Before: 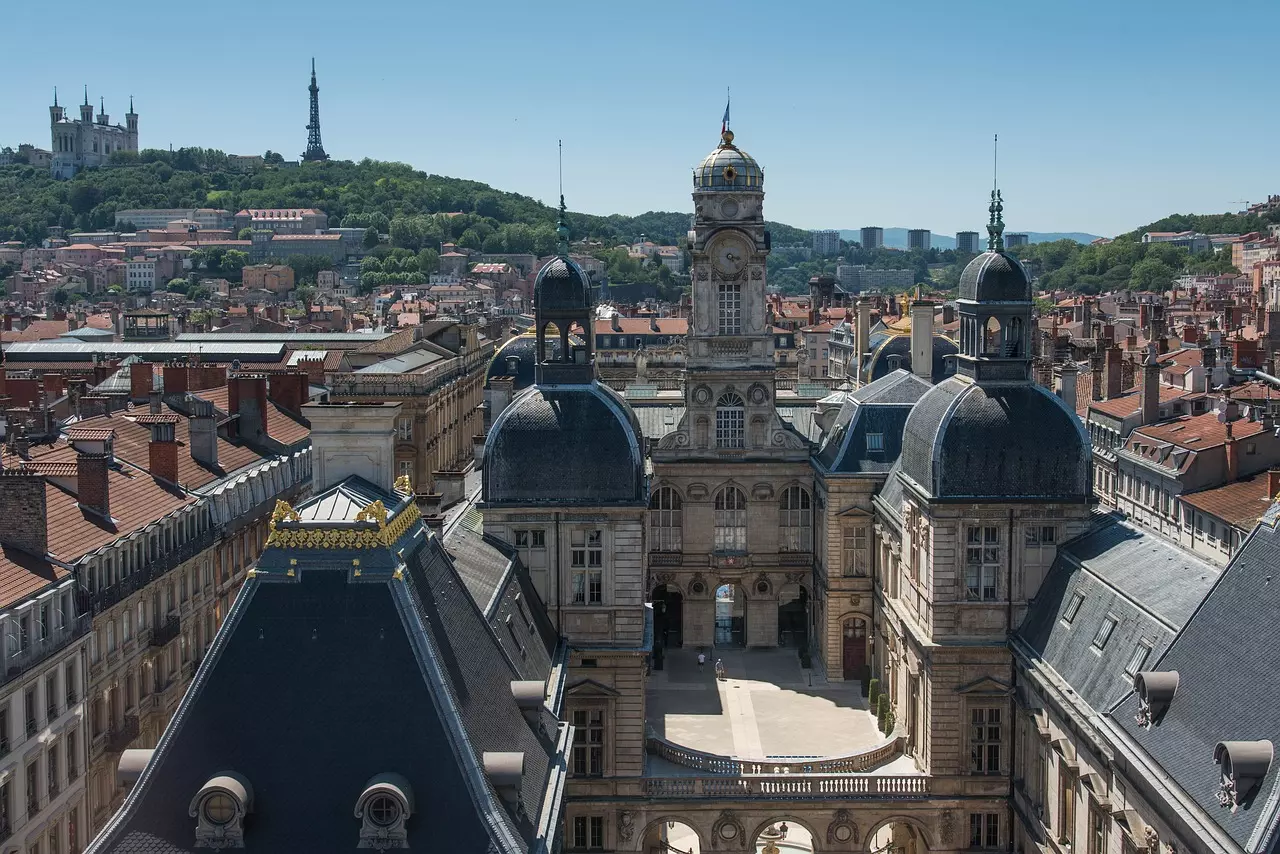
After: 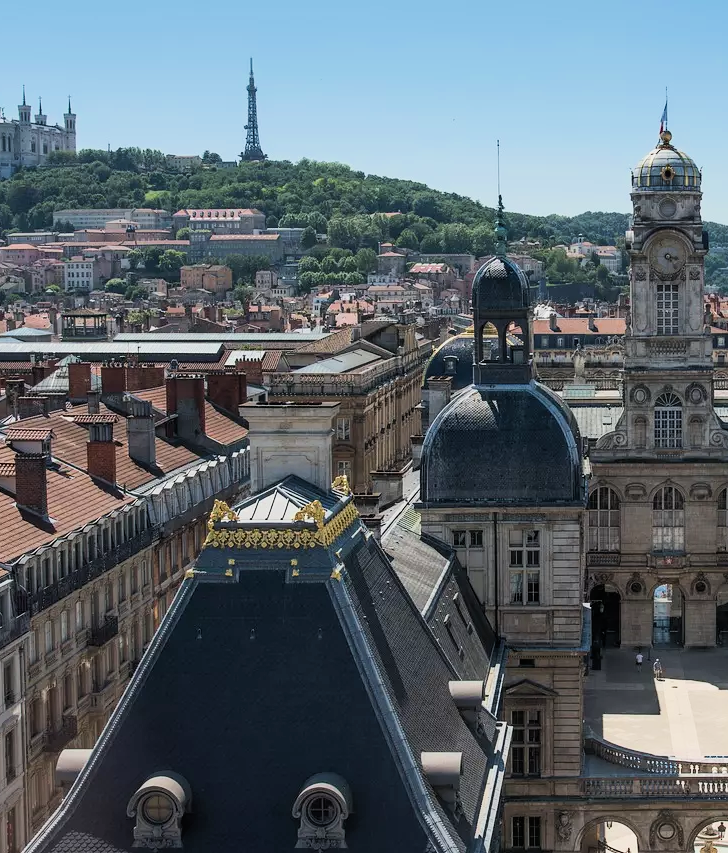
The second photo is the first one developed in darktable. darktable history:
crop: left 4.909%, right 38.175%
exposure: exposure 0.602 EV, compensate highlight preservation false
tone equalizer: -8 EV -0.001 EV, -7 EV 0.003 EV, -6 EV -0.004 EV, -5 EV -0.007 EV, -4 EV -0.053 EV, -3 EV -0.219 EV, -2 EV -0.289 EV, -1 EV 0.086 EV, +0 EV 0.291 EV
filmic rgb: black relative exposure -7.65 EV, white relative exposure 4.56 EV, hardness 3.61, color science v6 (2022)
